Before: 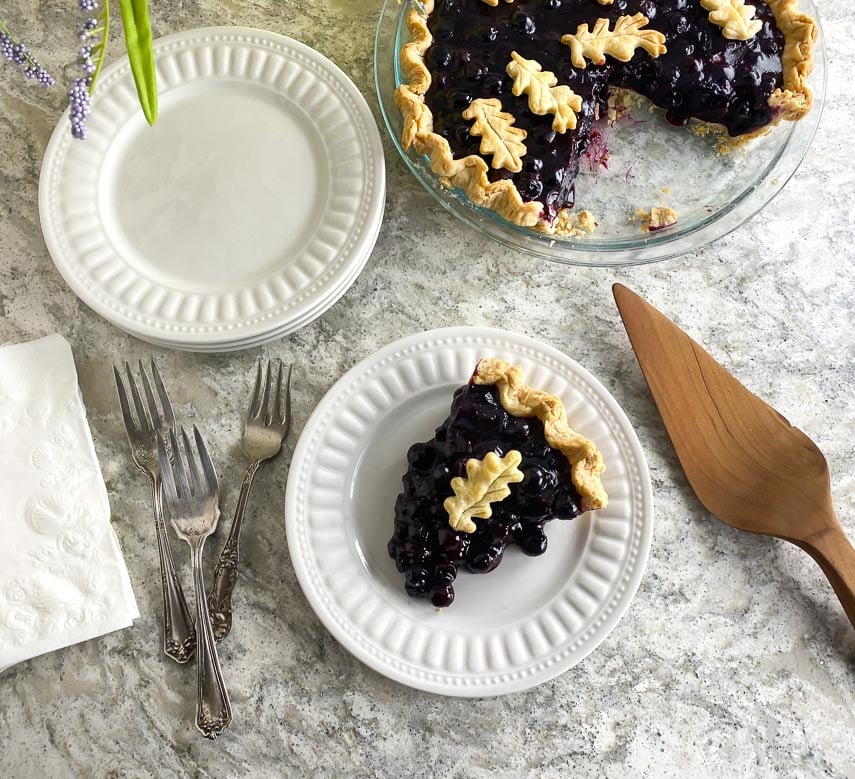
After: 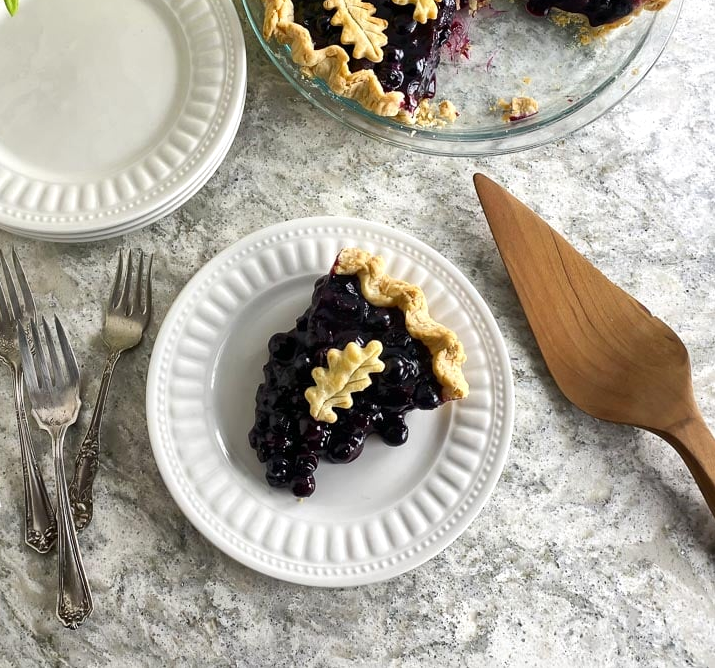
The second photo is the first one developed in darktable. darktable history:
local contrast: mode bilateral grid, contrast 20, coarseness 50, detail 120%, midtone range 0.2
crop: left 16.357%, top 14.136%
tone equalizer: edges refinement/feathering 500, mask exposure compensation -1.57 EV, preserve details no
